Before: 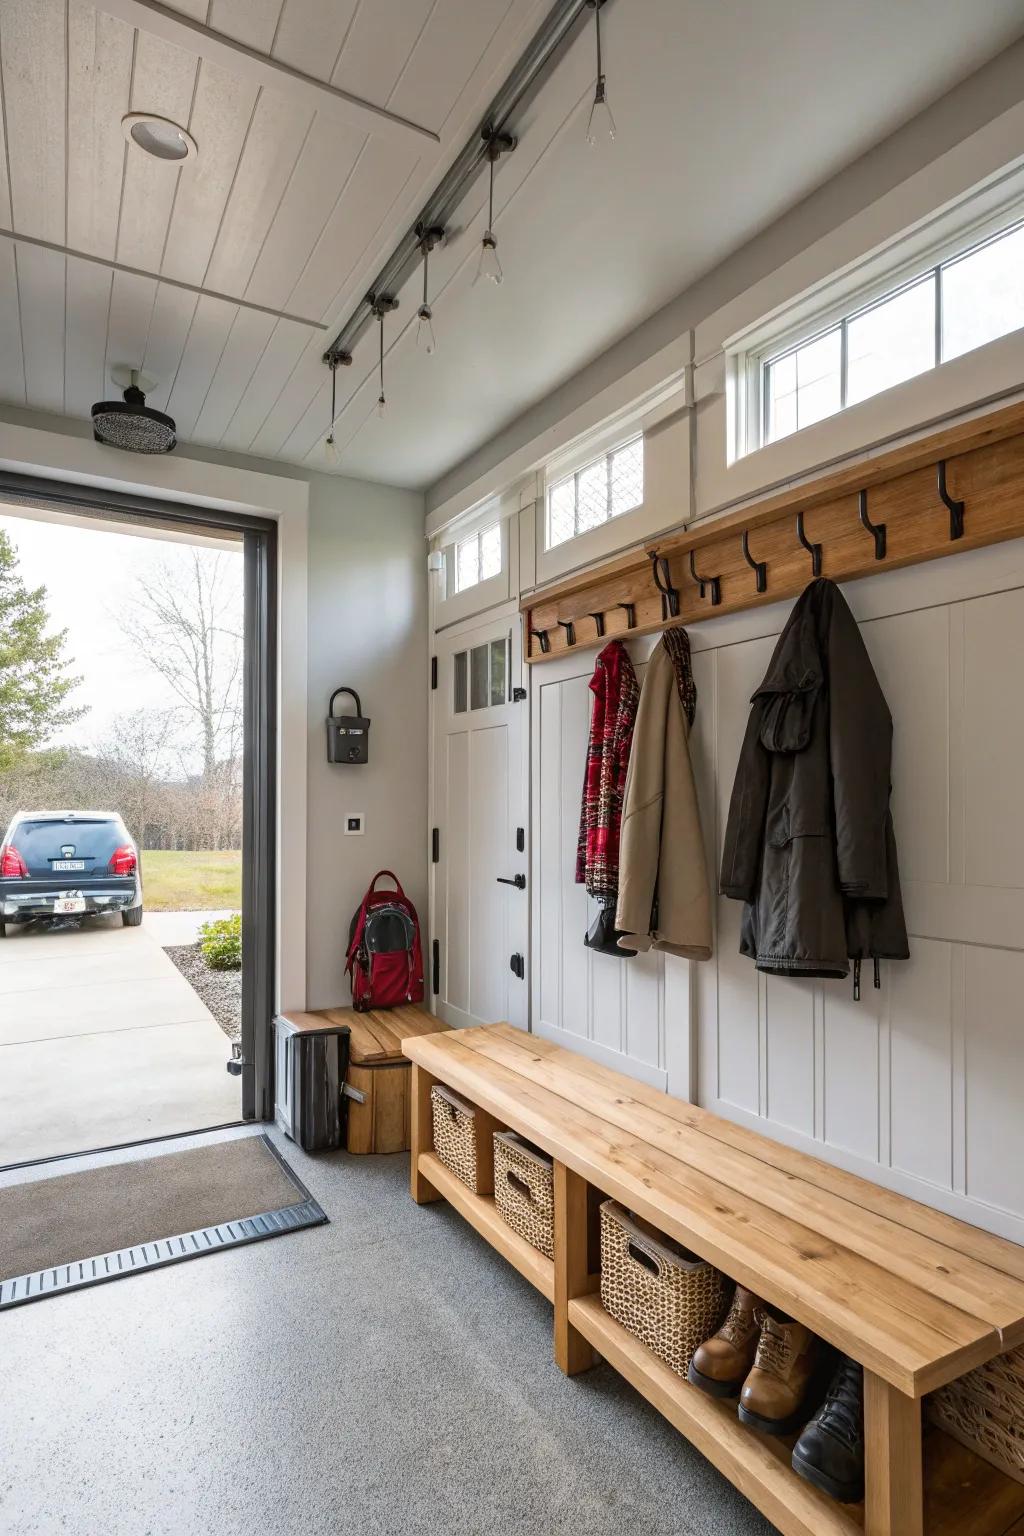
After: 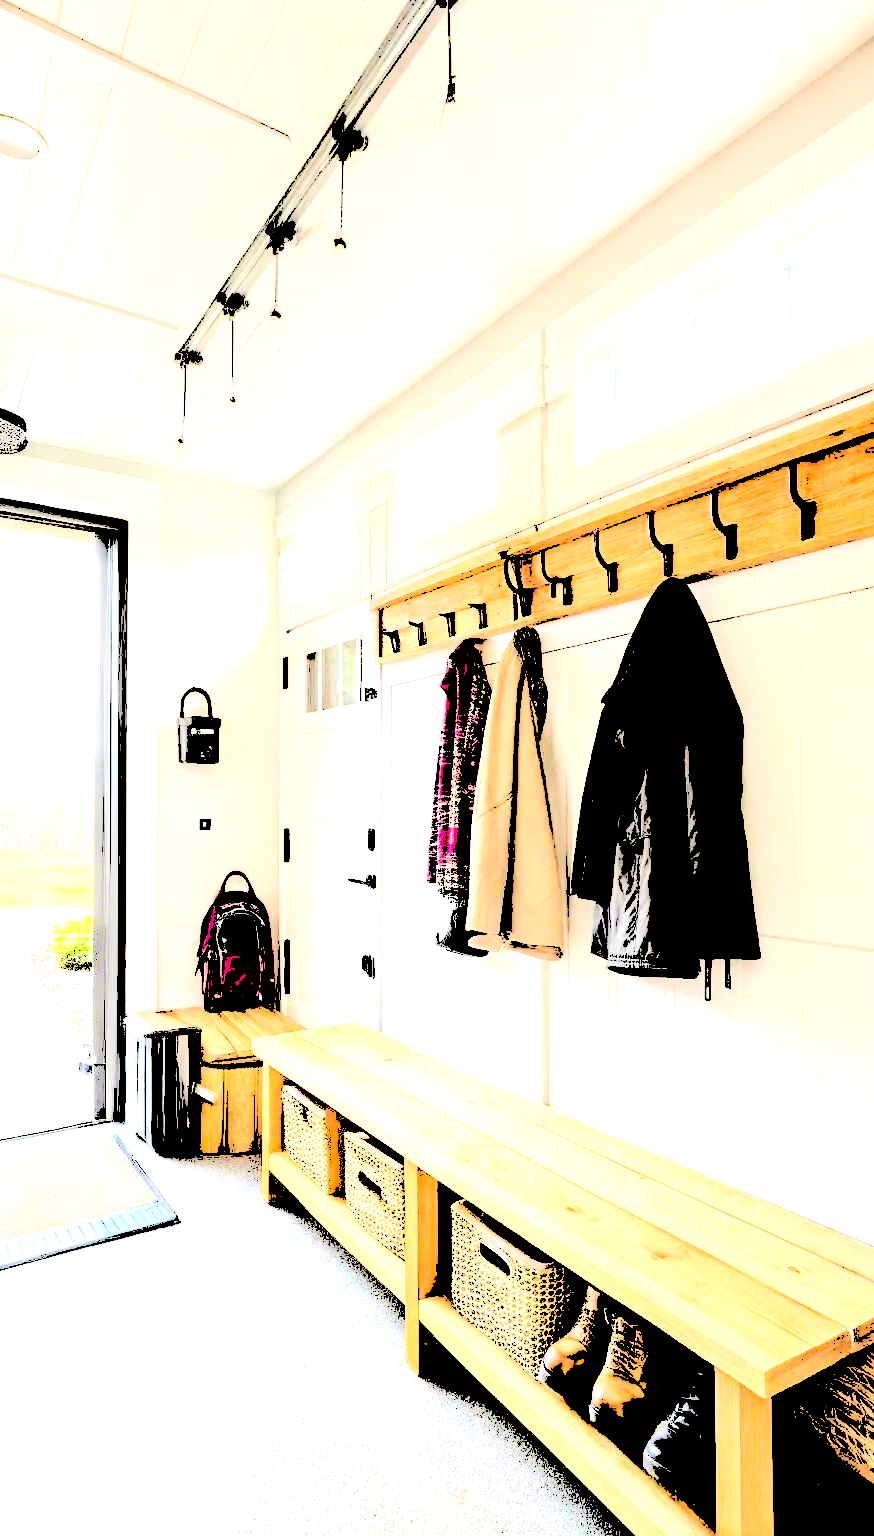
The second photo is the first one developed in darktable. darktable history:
crop and rotate: left 14.593%
levels: levels [0.246, 0.256, 0.506]
